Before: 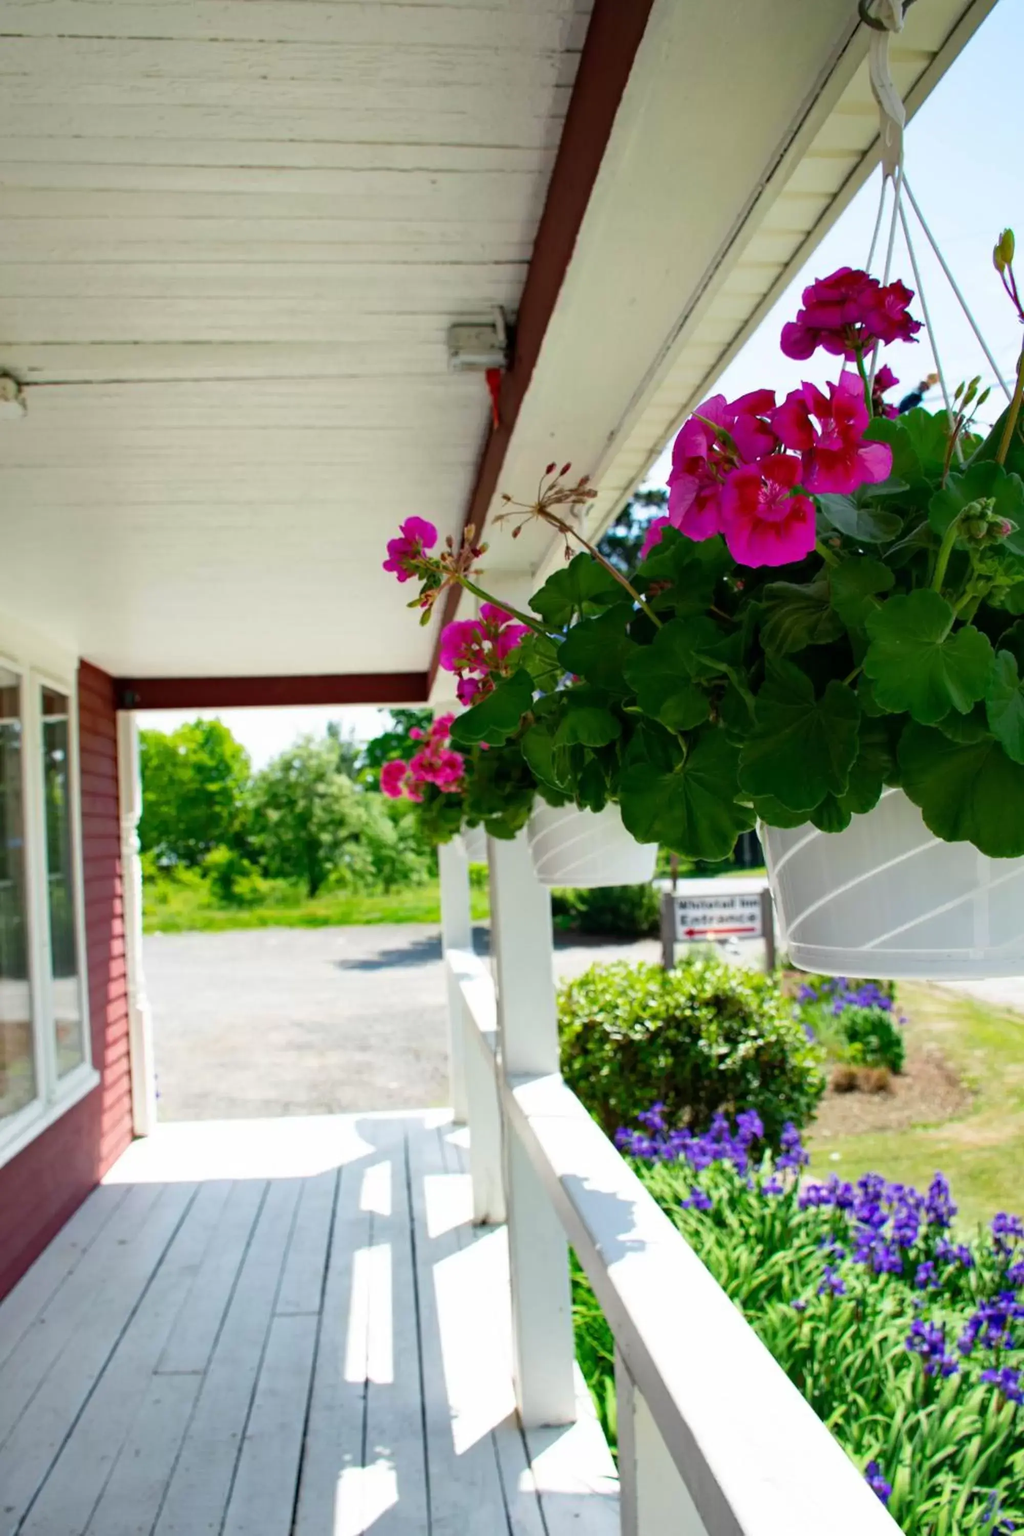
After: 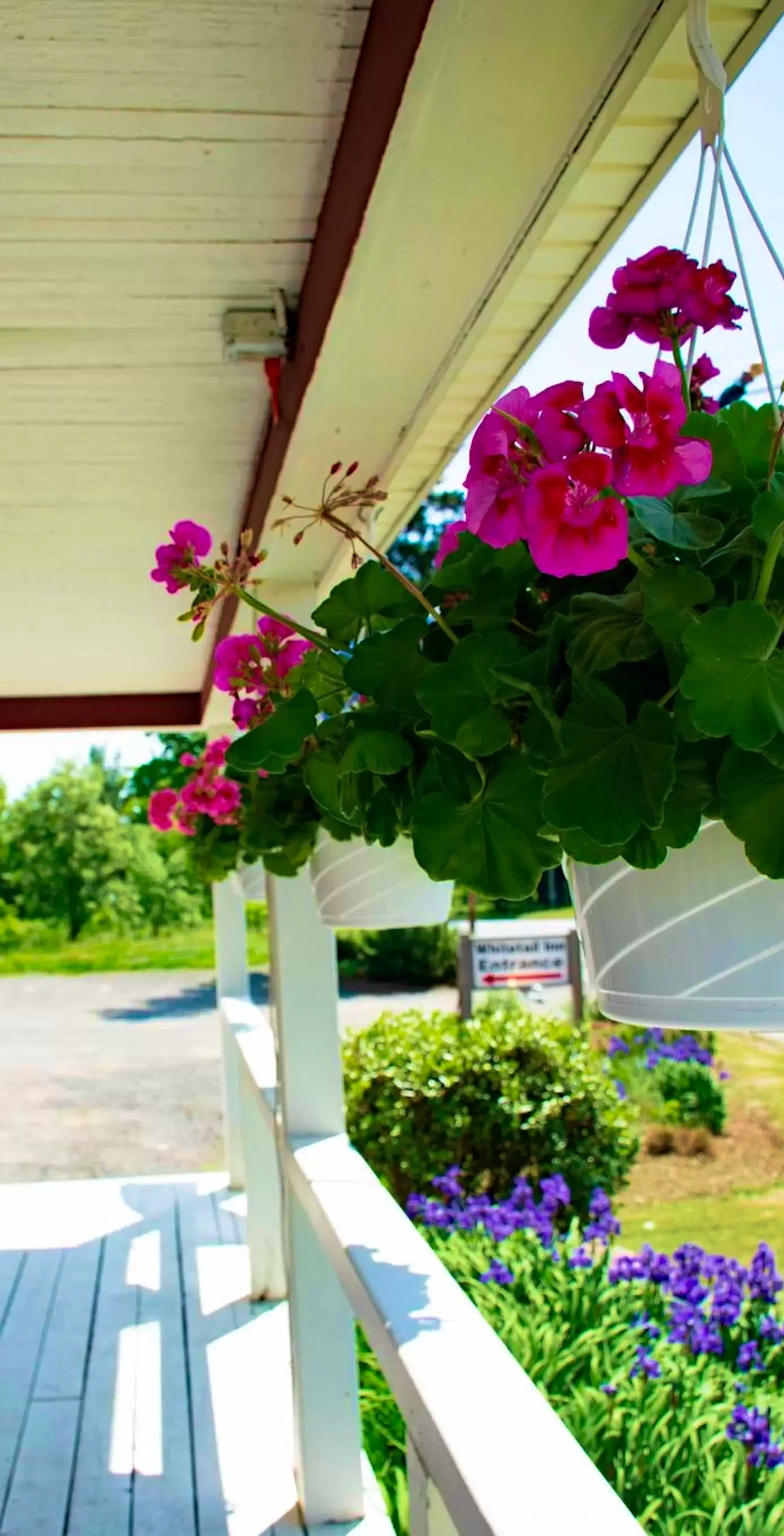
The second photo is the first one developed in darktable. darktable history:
crop and rotate: left 24.034%, top 2.838%, right 6.406%, bottom 6.299%
haze removal: compatibility mode true, adaptive false
velvia: strength 74%
